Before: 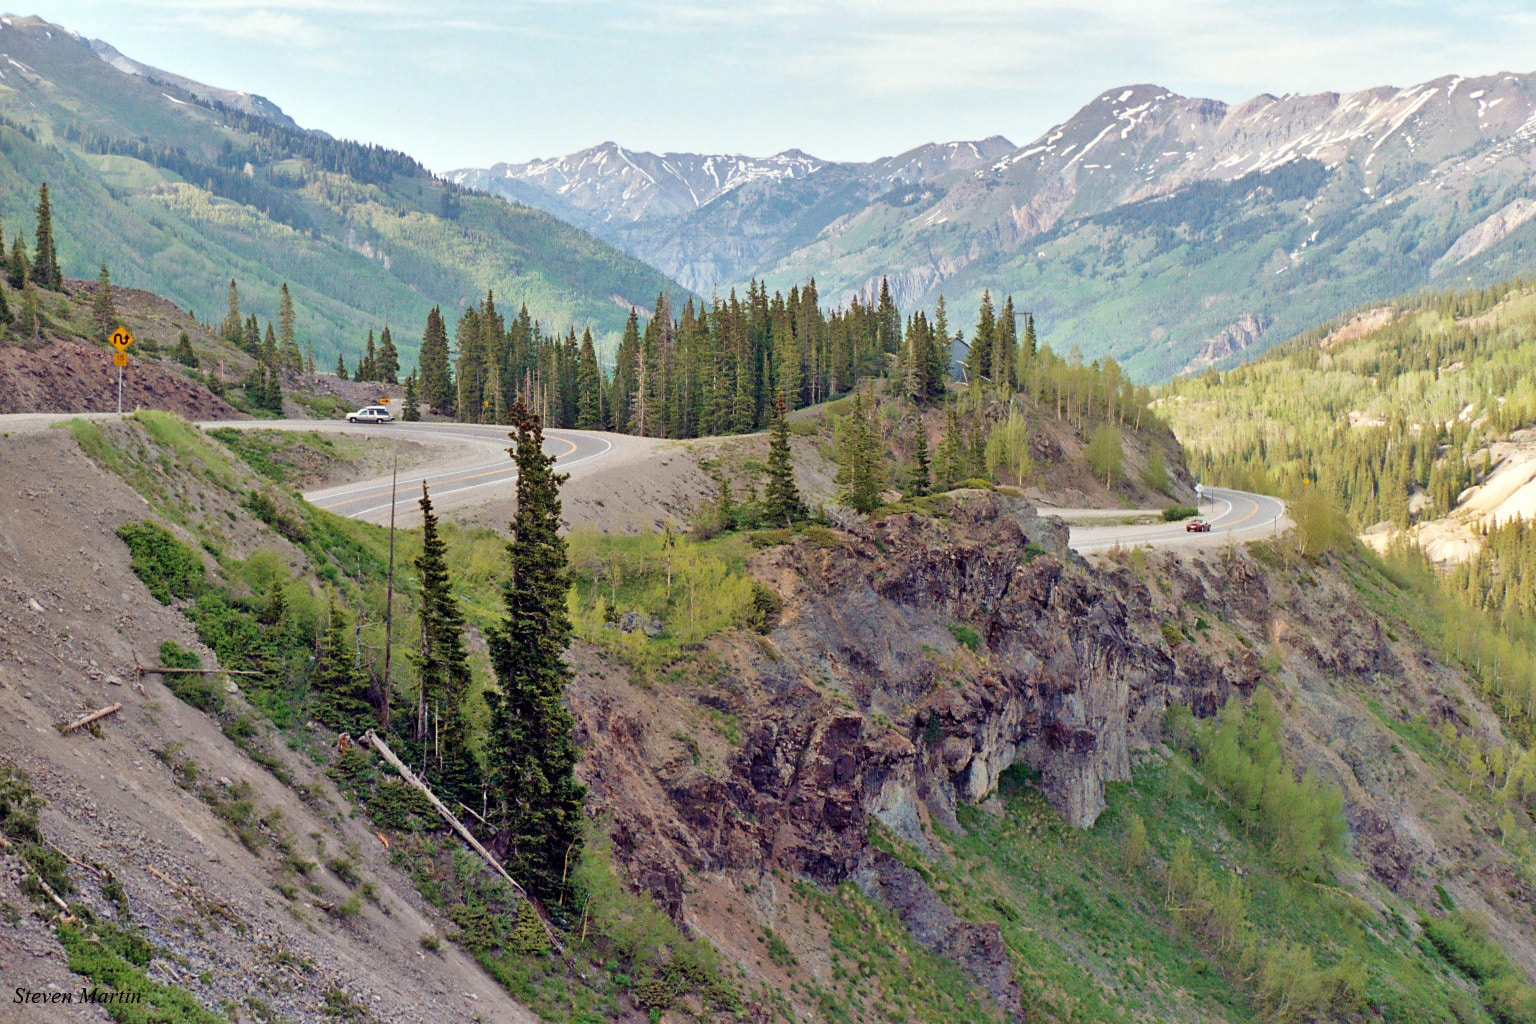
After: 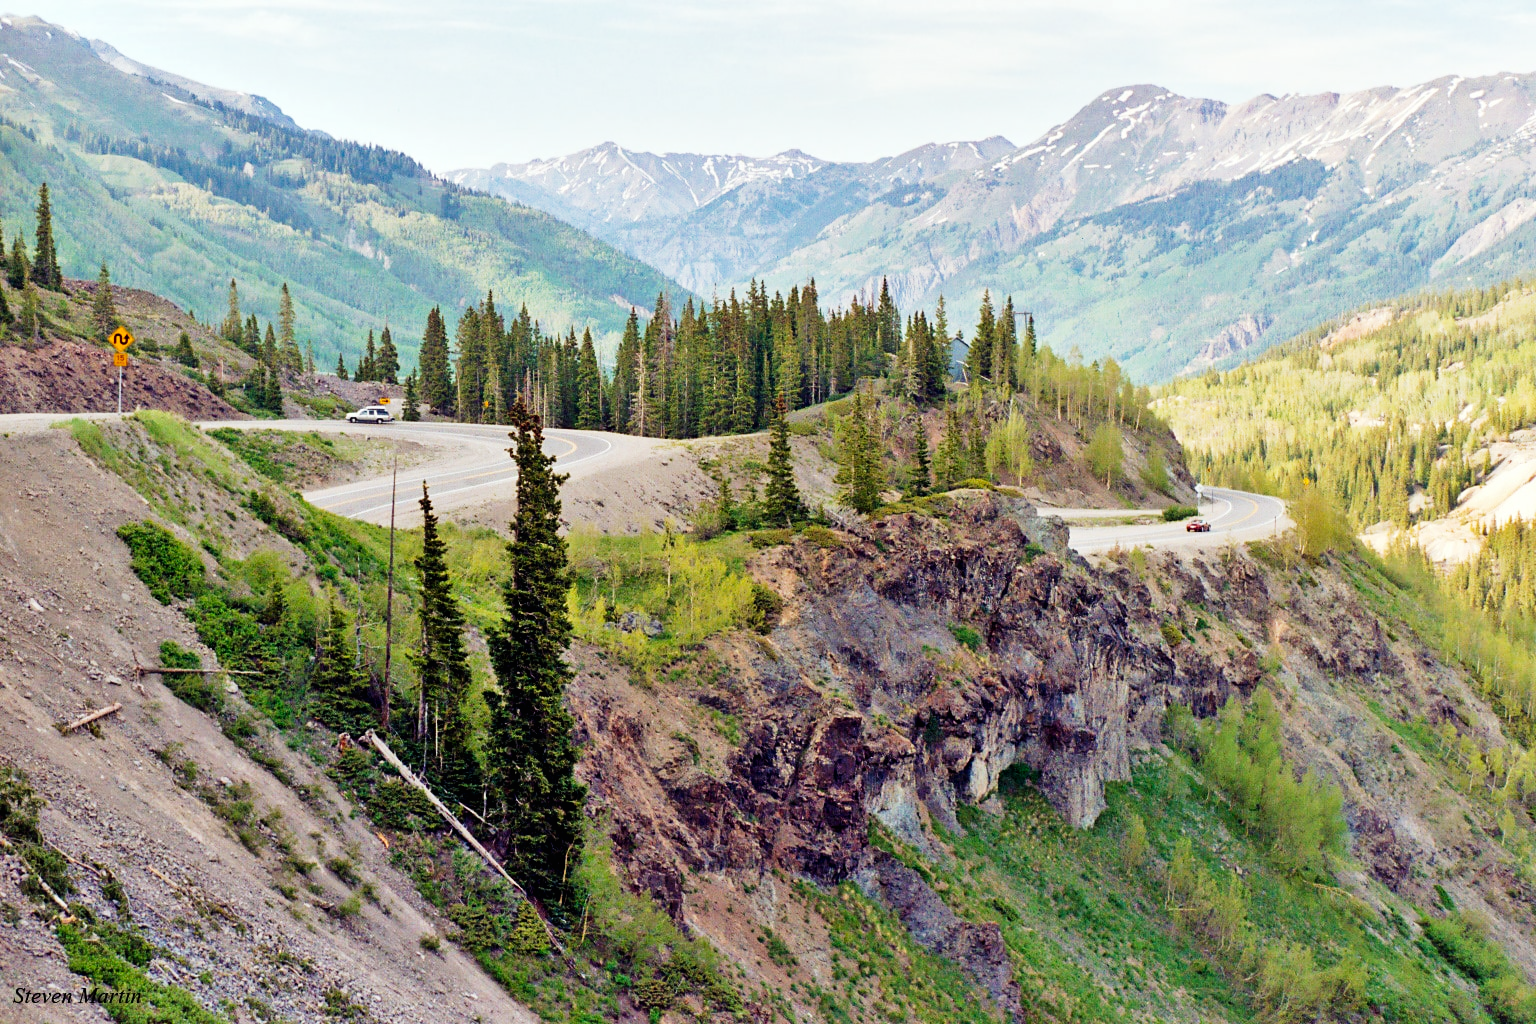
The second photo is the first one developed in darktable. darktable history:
tone curve: curves: ch0 [(0, 0.006) (0.046, 0.011) (0.13, 0.062) (0.338, 0.327) (0.494, 0.55) (0.728, 0.835) (1, 1)]; ch1 [(0, 0) (0.346, 0.324) (0.45, 0.431) (0.5, 0.5) (0.522, 0.517) (0.55, 0.57) (1, 1)]; ch2 [(0, 0) (0.453, 0.418) (0.5, 0.5) (0.526, 0.524) (0.554, 0.598) (0.622, 0.679) (0.707, 0.761) (1, 1)], preserve colors none
